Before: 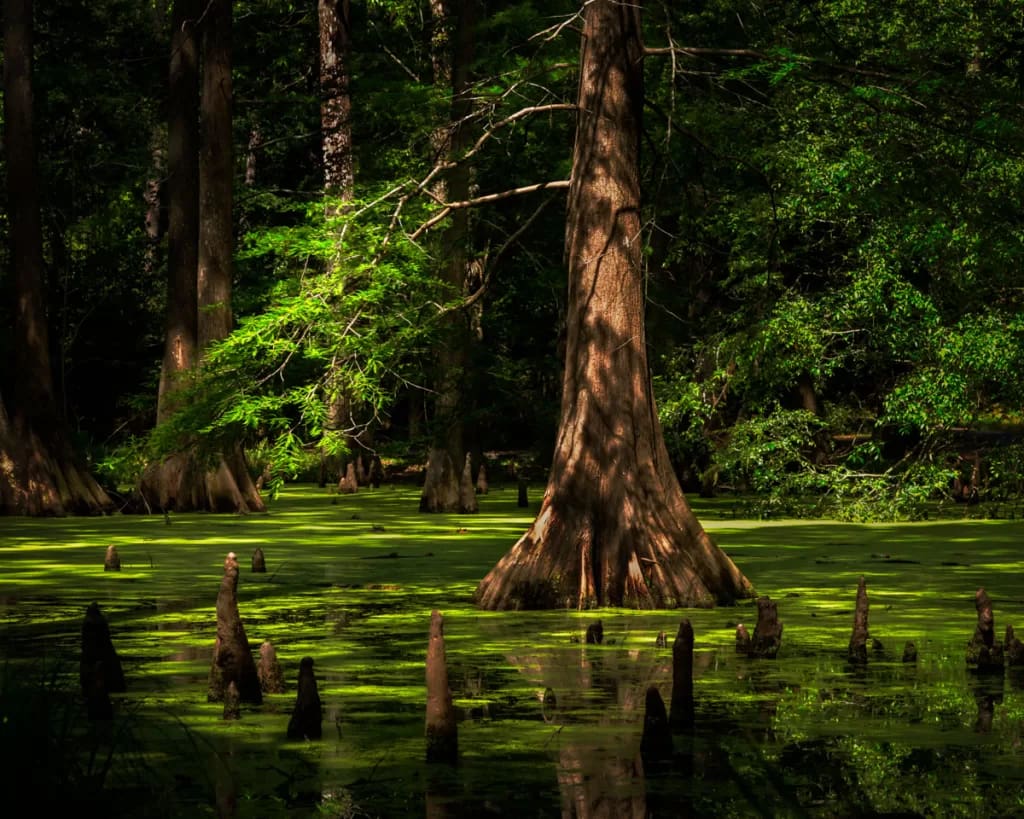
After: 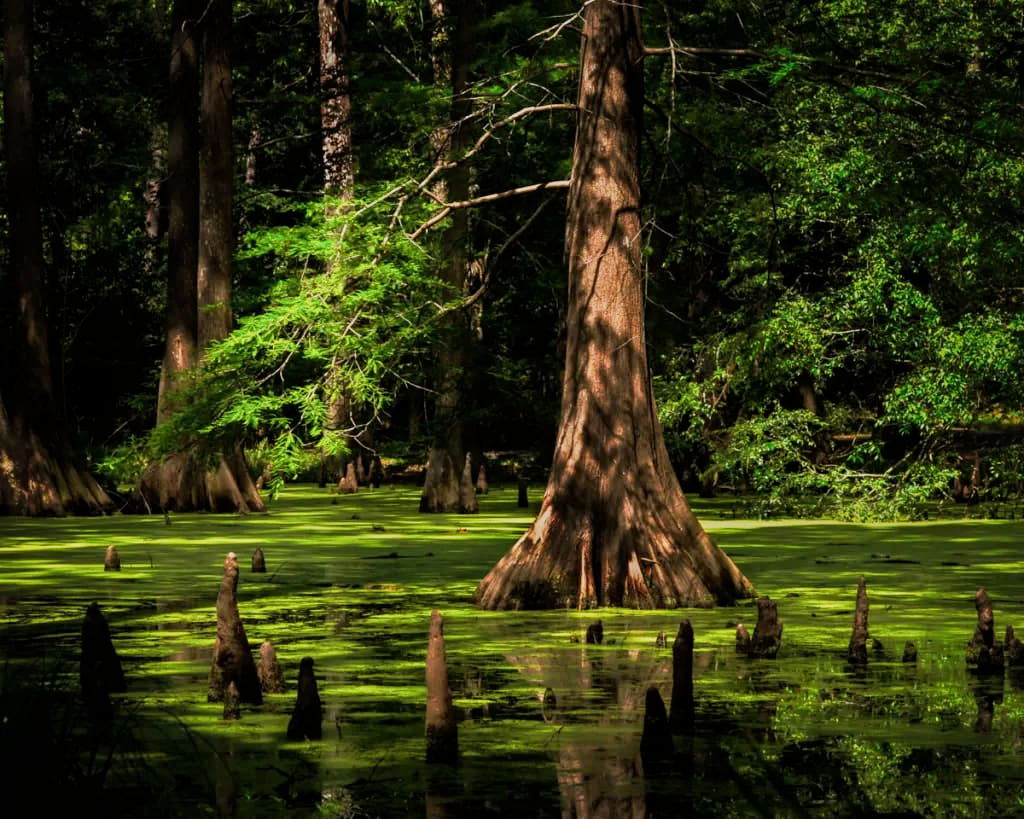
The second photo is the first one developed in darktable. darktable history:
exposure: exposure 0.732 EV, compensate highlight preservation false
tone equalizer: edges refinement/feathering 500, mask exposure compensation -1.57 EV, preserve details no
filmic rgb: black relative exposure -16 EV, white relative exposure 6.11 EV, hardness 5.24
